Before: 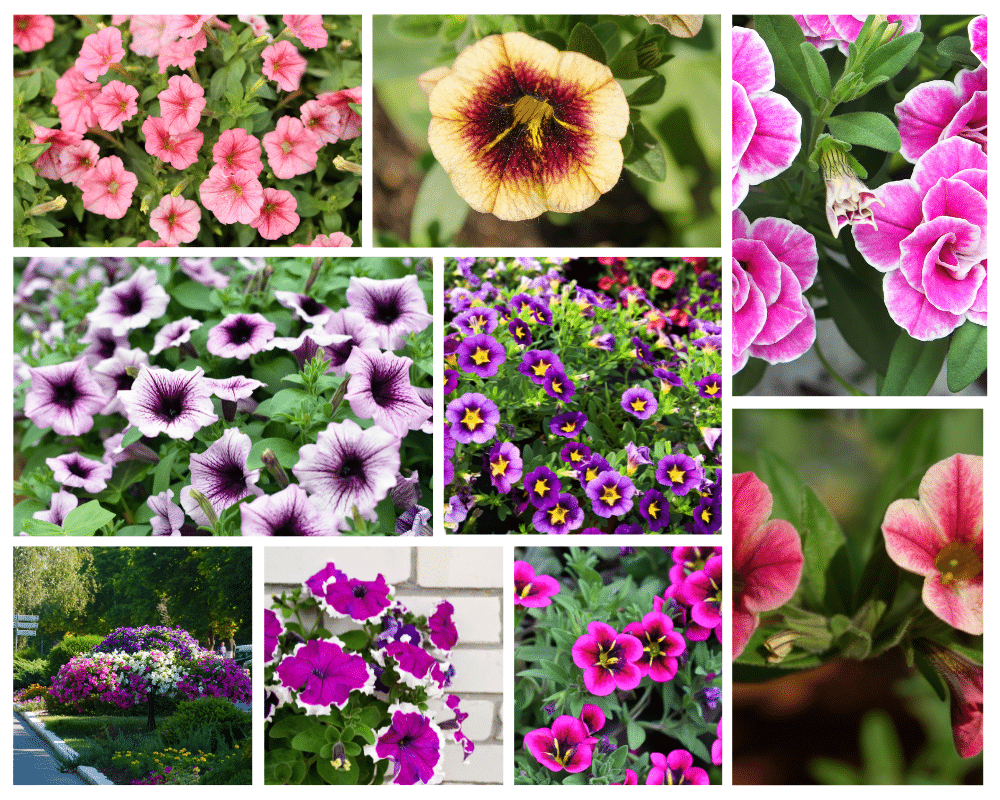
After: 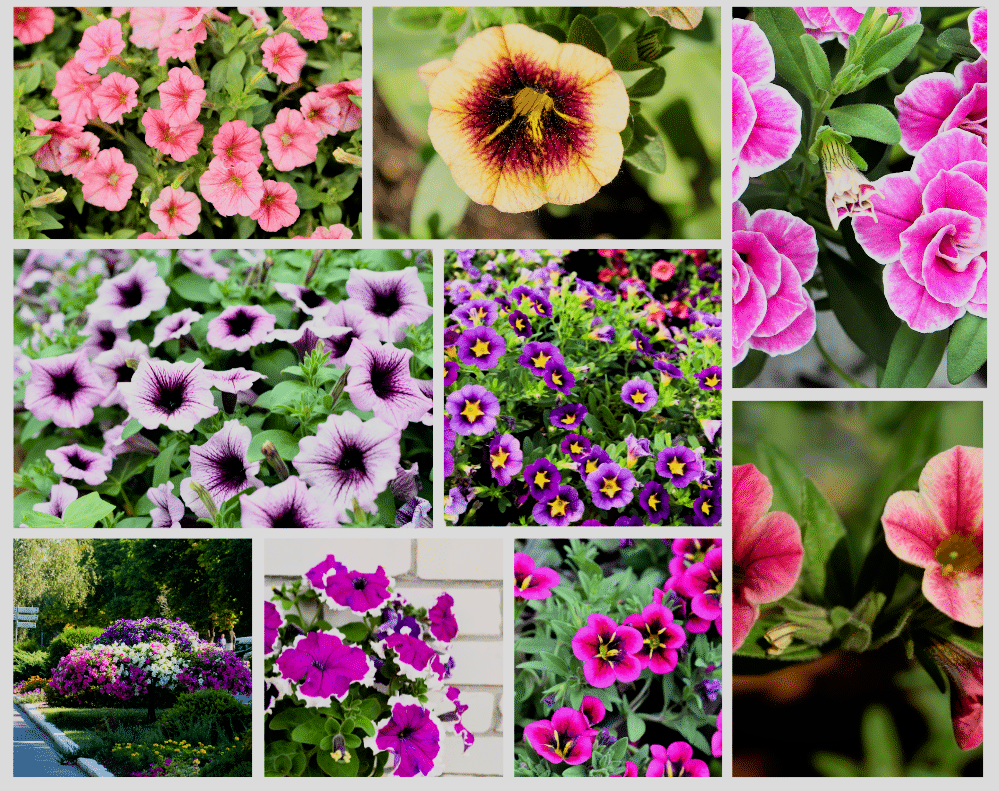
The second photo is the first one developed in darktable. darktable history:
filmic rgb: black relative exposure -7.65 EV, white relative exposure 4.56 EV, hardness 3.61, color science v6 (2022)
shadows and highlights: shadows 30.86, highlights 0, soften with gaussian
rgb curve: curves: ch0 [(0, 0) (0.078, 0.051) (0.929, 0.956) (1, 1)], compensate middle gray true
exposure: black level correction 0.005, exposure 0.286 EV, compensate highlight preservation false
crop: top 1.049%, right 0.001%
